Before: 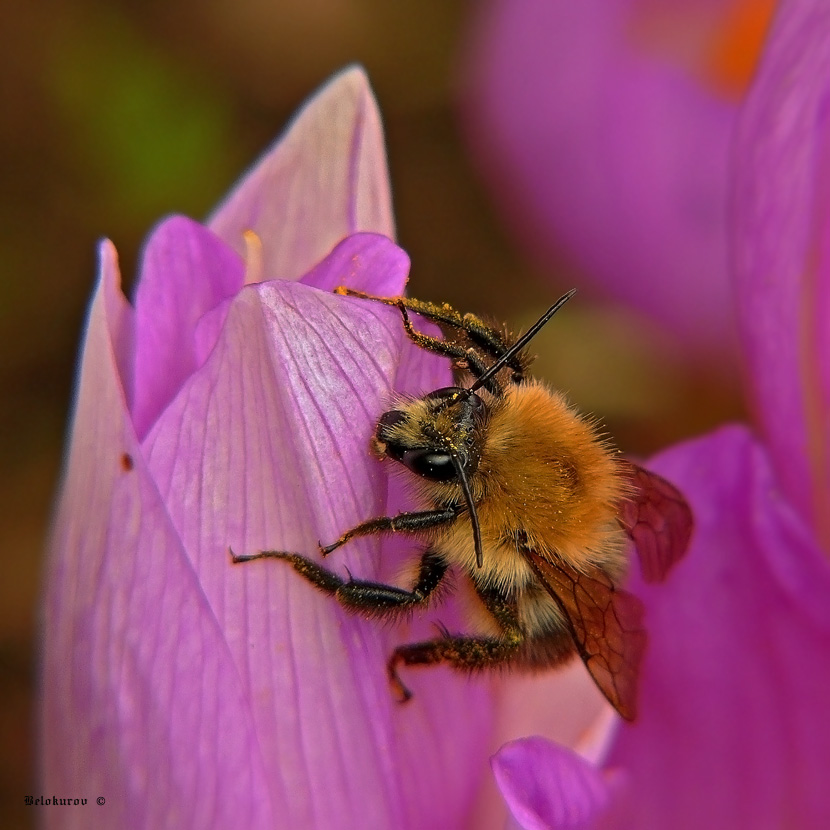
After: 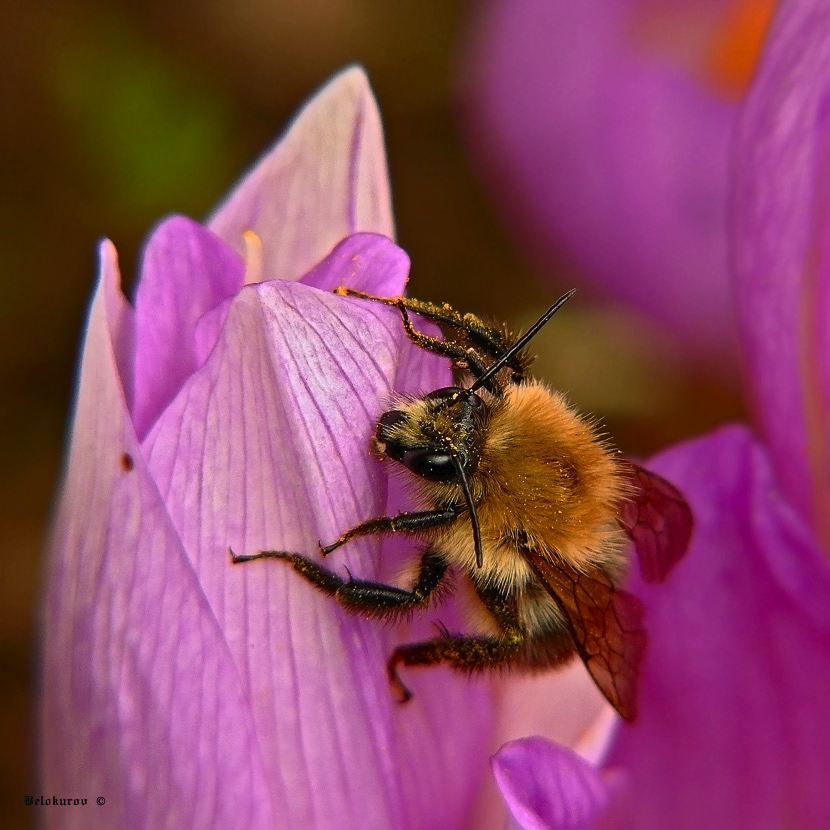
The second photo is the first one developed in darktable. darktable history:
shadows and highlights: radius 127.64, shadows 21.14, highlights -22.19, low approximation 0.01
tone curve: curves: ch0 [(0, 0) (0.003, 0.023) (0.011, 0.024) (0.025, 0.026) (0.044, 0.035) (0.069, 0.05) (0.1, 0.071) (0.136, 0.098) (0.177, 0.135) (0.224, 0.172) (0.277, 0.227) (0.335, 0.296) (0.399, 0.372) (0.468, 0.462) (0.543, 0.58) (0.623, 0.697) (0.709, 0.789) (0.801, 0.86) (0.898, 0.918) (1, 1)], color space Lab, independent channels, preserve colors none
